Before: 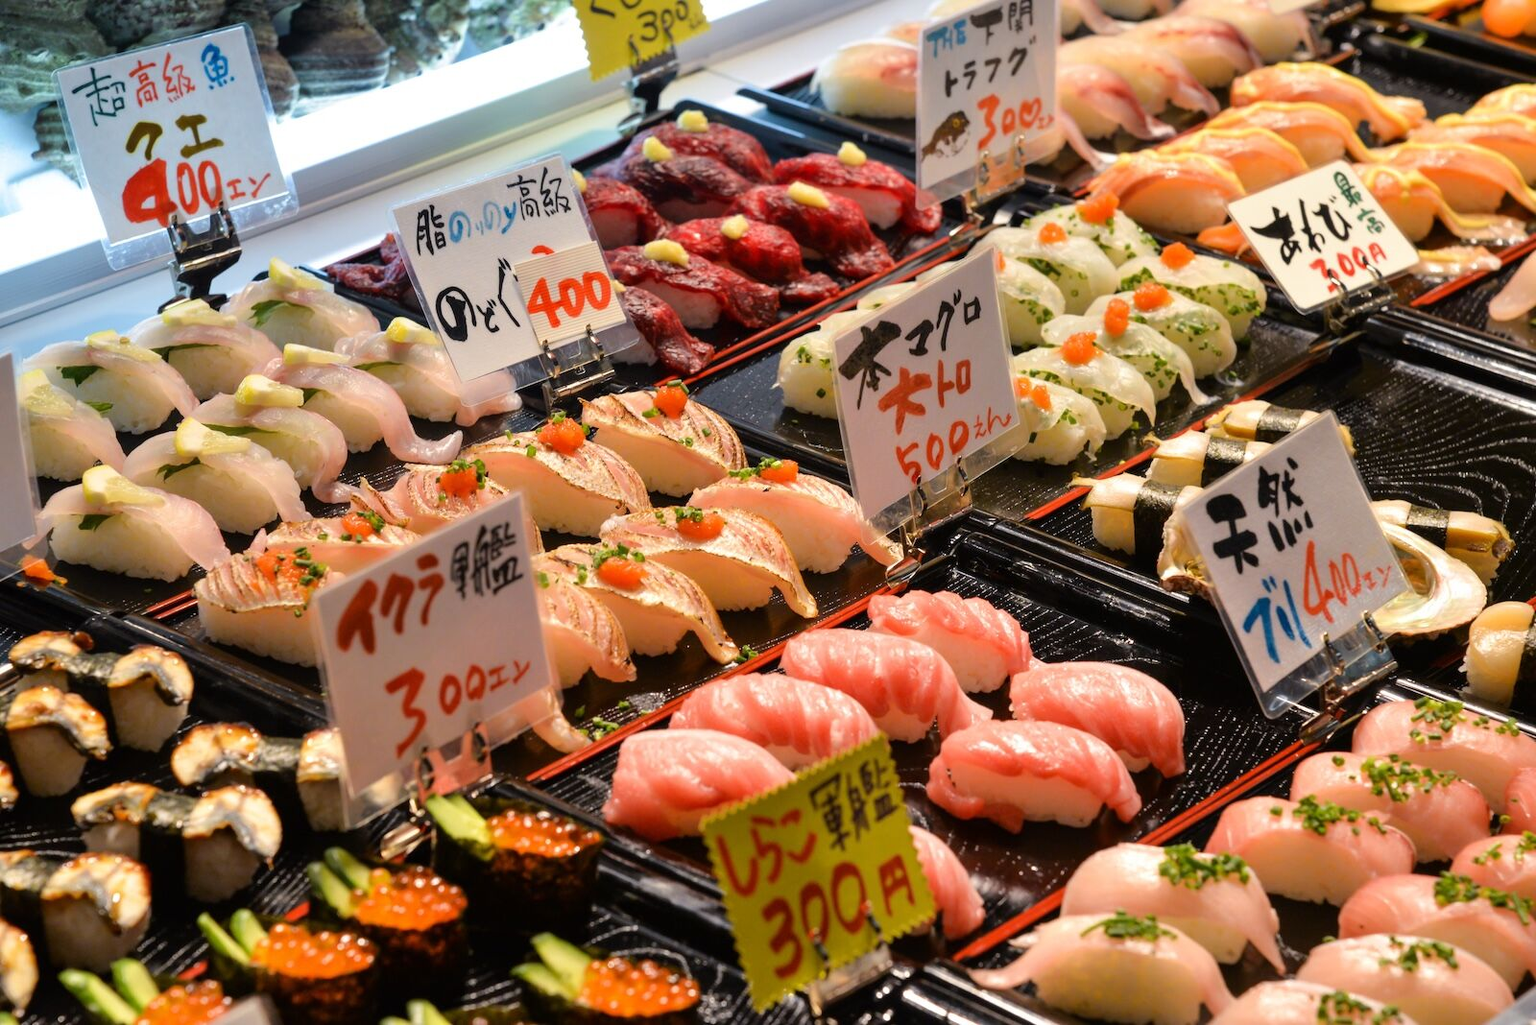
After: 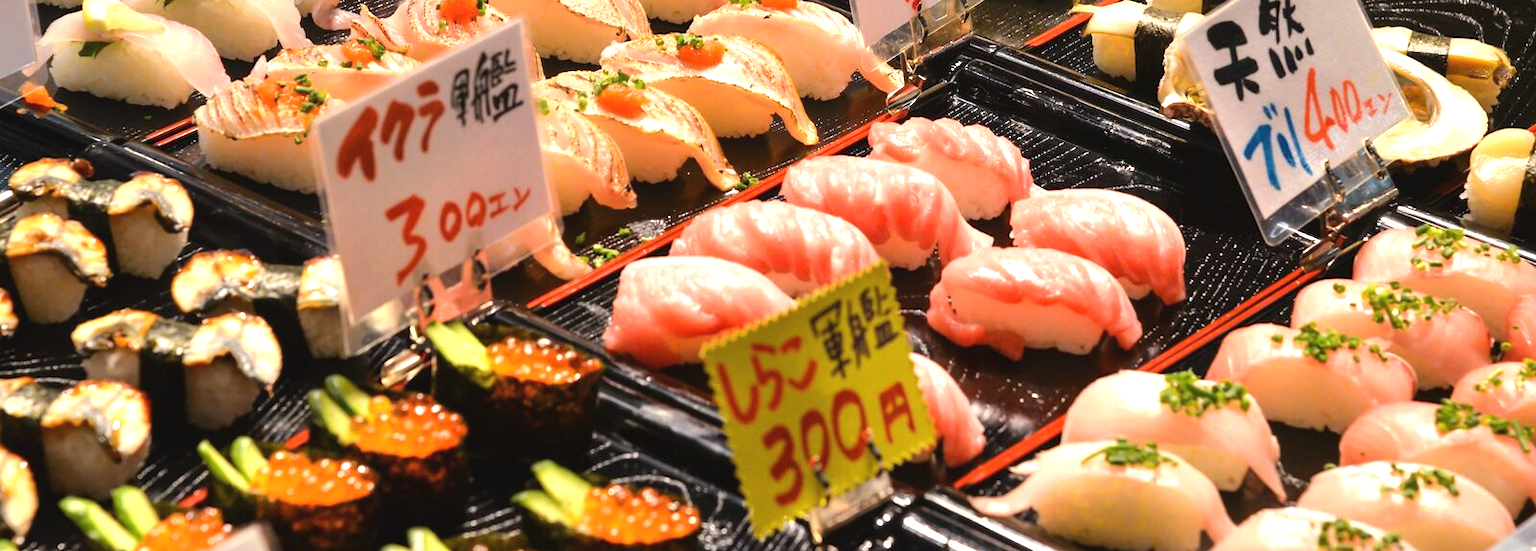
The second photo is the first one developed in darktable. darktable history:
exposure: black level correction -0.002, exposure 0.708 EV, compensate exposure bias true, compensate highlight preservation false
crop and rotate: top 46.237%
